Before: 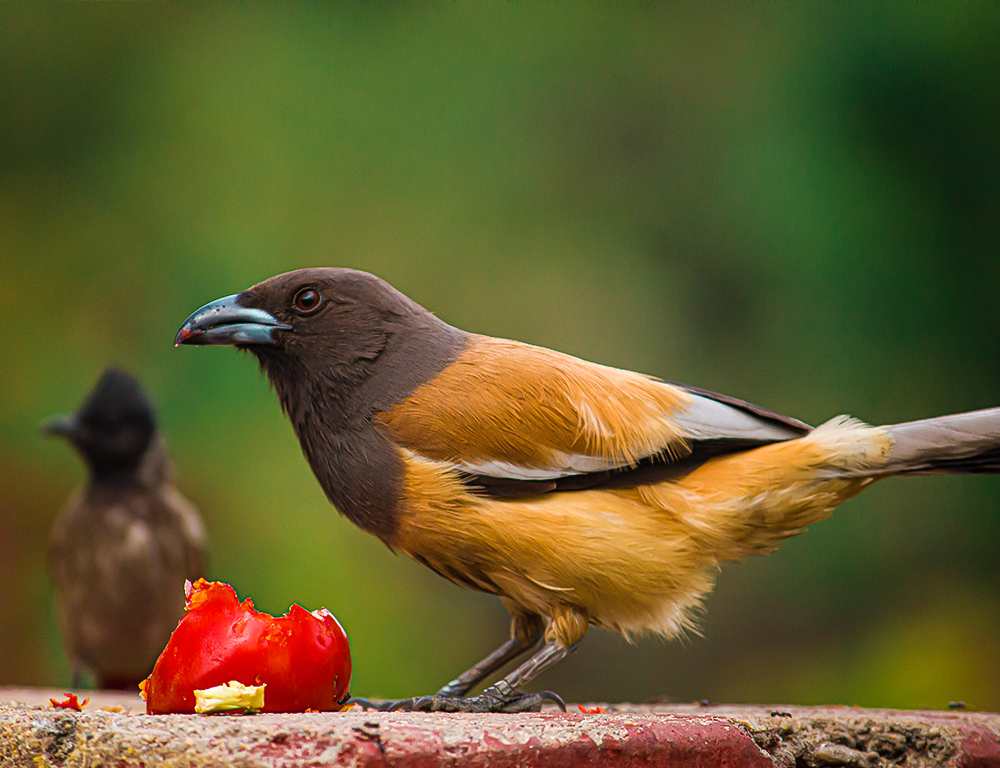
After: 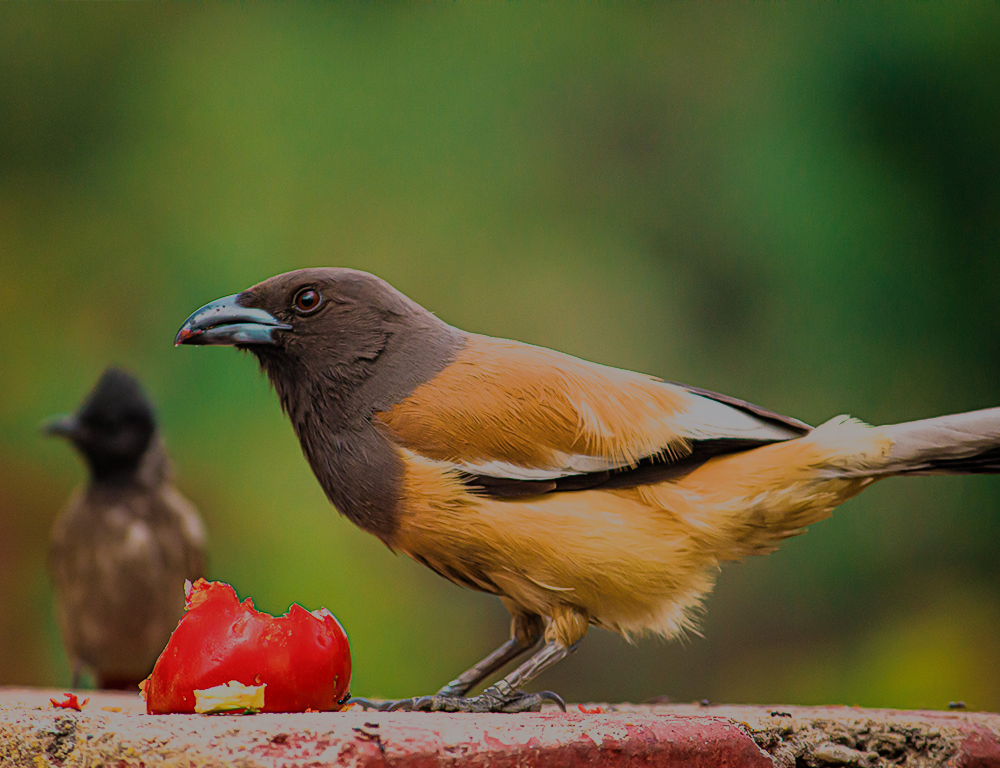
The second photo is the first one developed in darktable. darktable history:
filmic rgb: black relative exposure -13 EV, white relative exposure 4.04 EV, target white luminance 85.111%, hardness 6.3, latitude 41.35%, contrast 0.868, shadows ↔ highlights balance 9.1%
